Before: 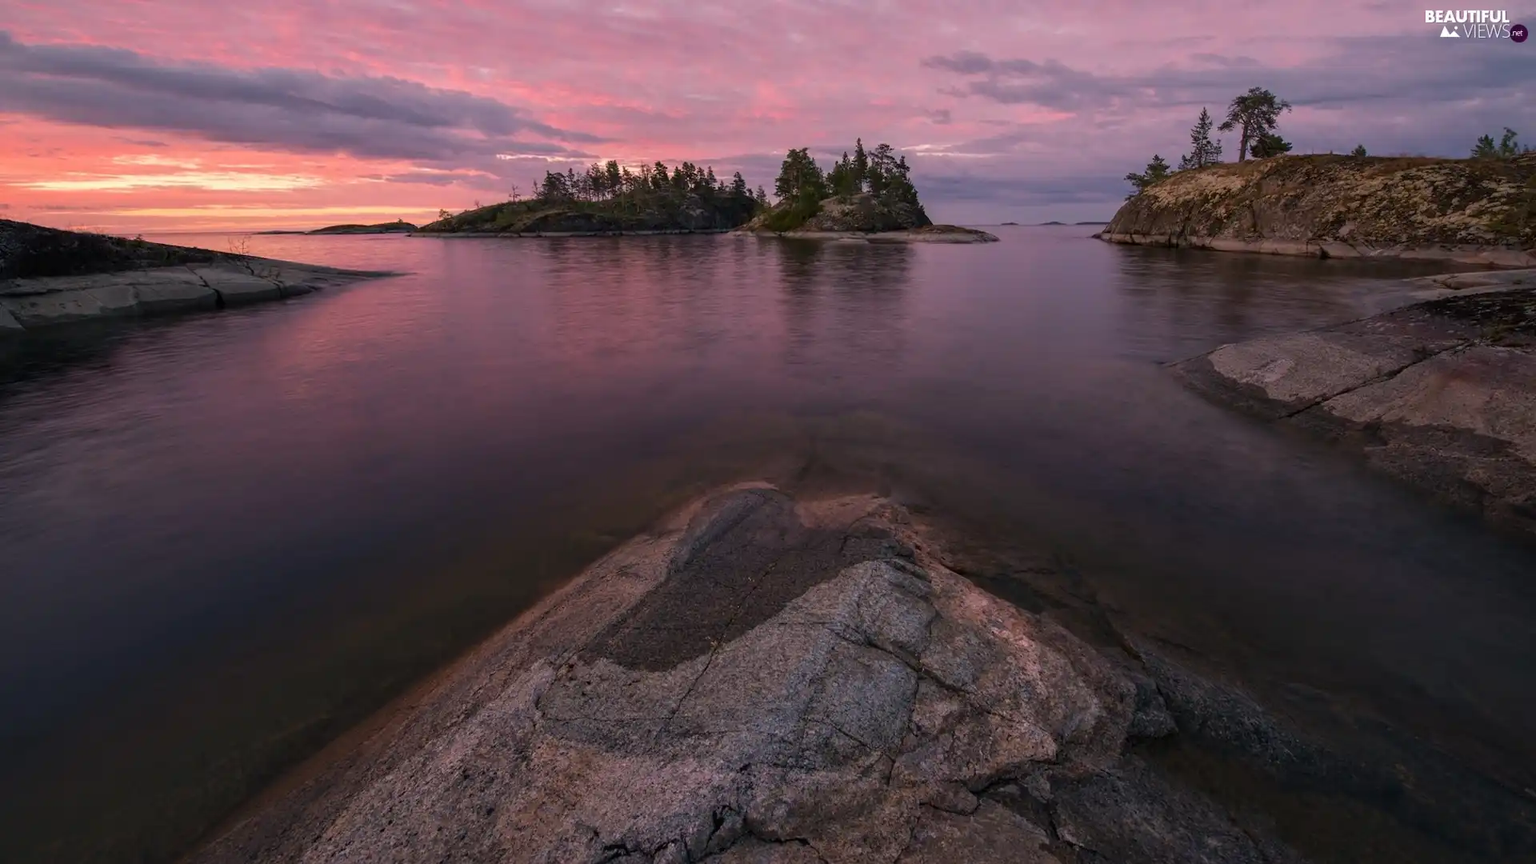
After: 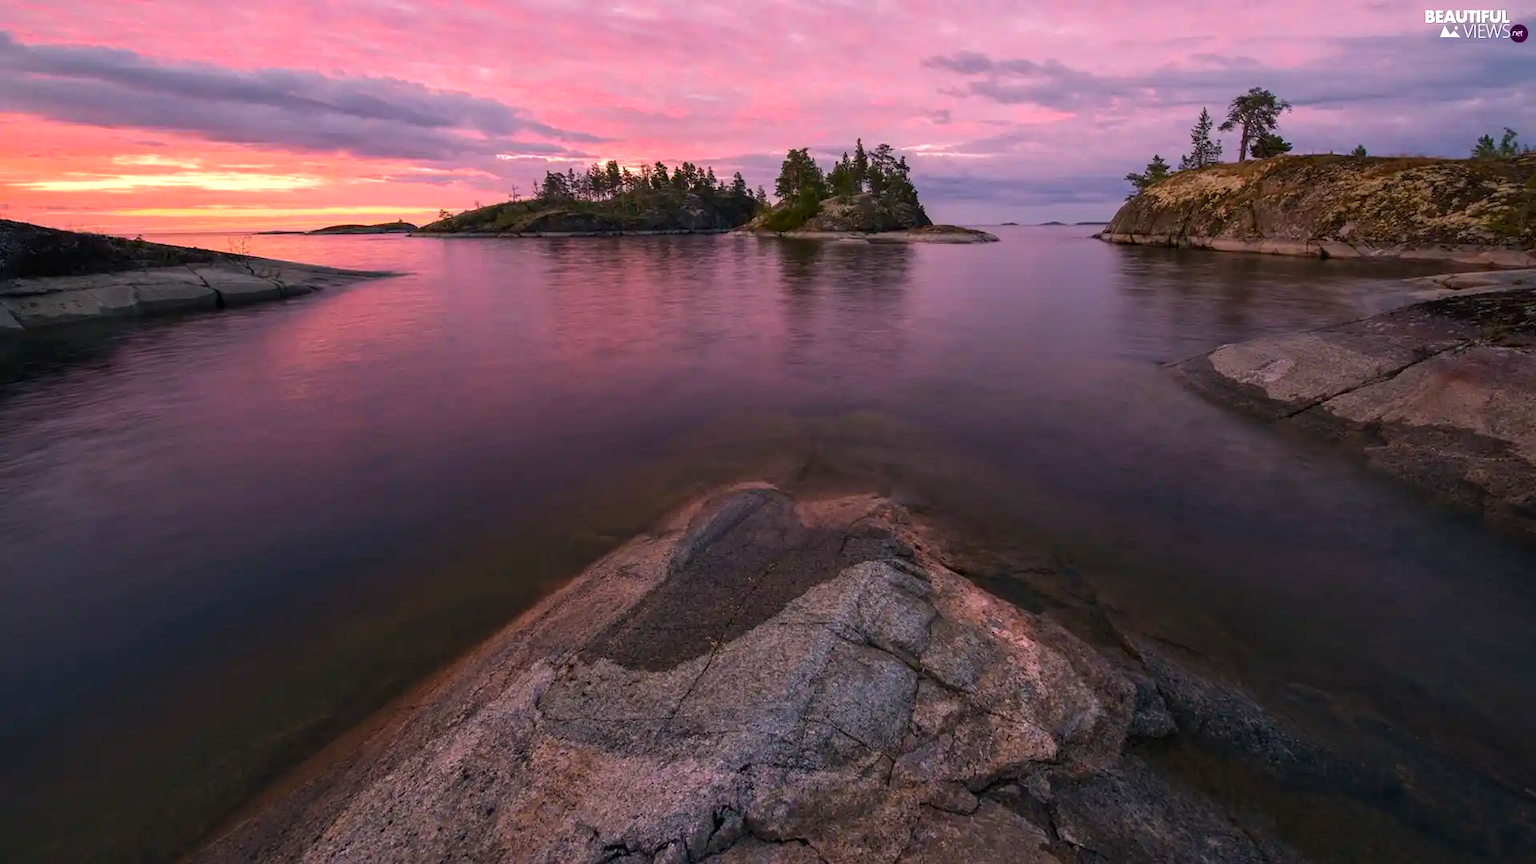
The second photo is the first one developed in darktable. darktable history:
color balance rgb: shadows lift › luminance -20.116%, perceptual saturation grading › global saturation 29.8%, global vibrance 9.528%
exposure: exposure 0.508 EV, compensate highlight preservation false
